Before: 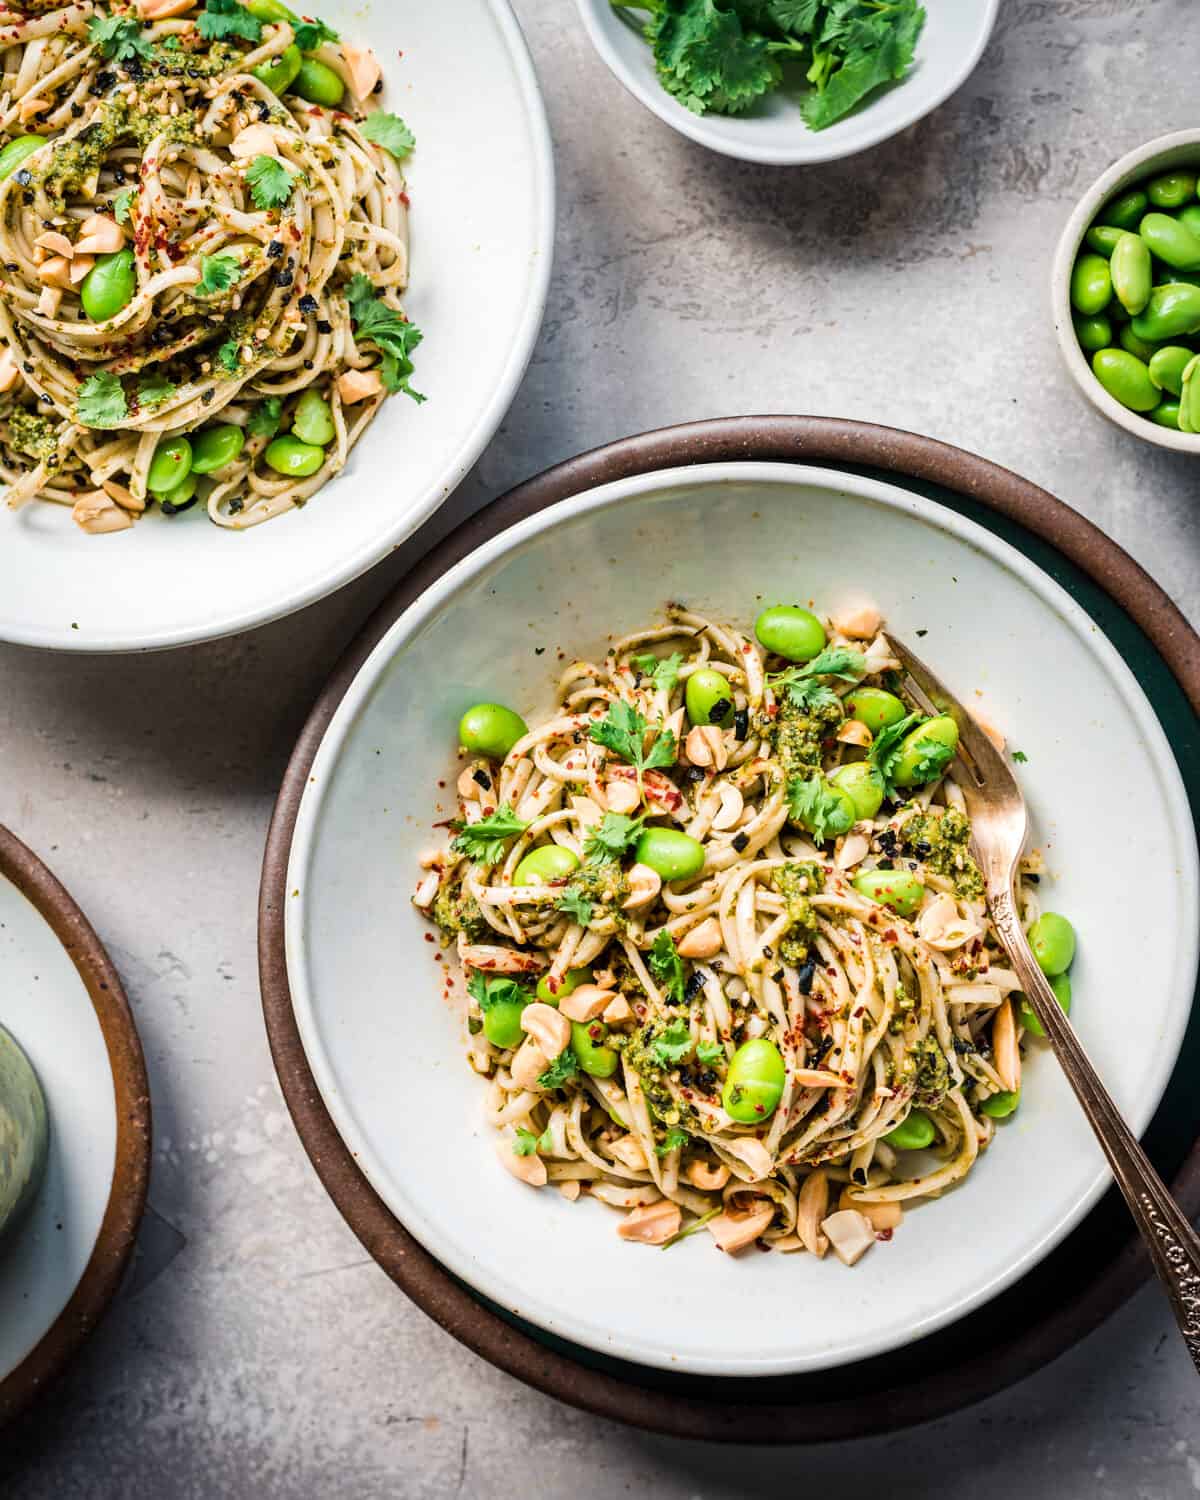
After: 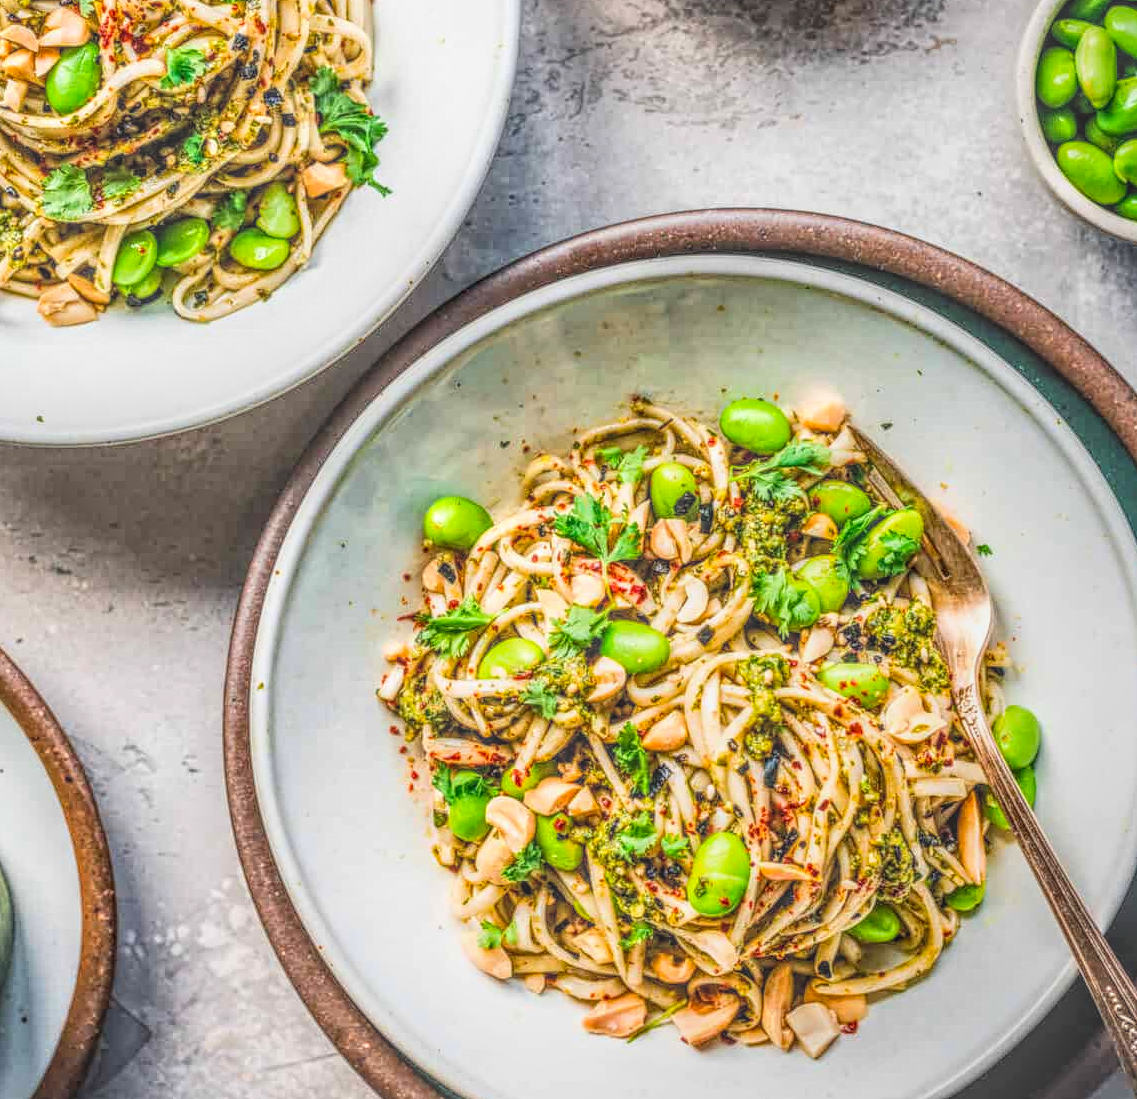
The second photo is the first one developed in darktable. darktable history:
local contrast: highlights 3%, shadows 6%, detail 199%, midtone range 0.251
crop and rotate: left 2.997%, top 13.805%, right 2.232%, bottom 12.867%
contrast brightness saturation: contrast 0.199, brightness 0.17, saturation 0.219
